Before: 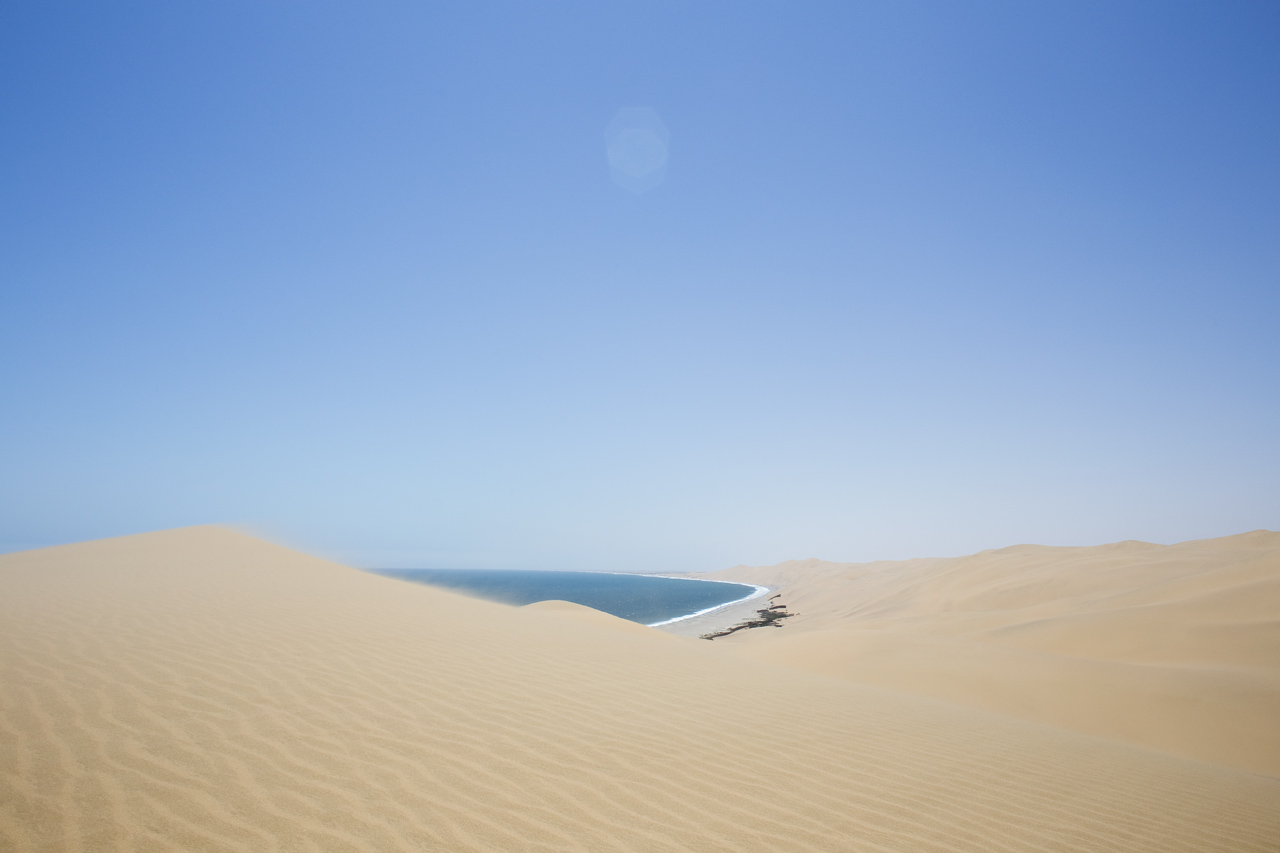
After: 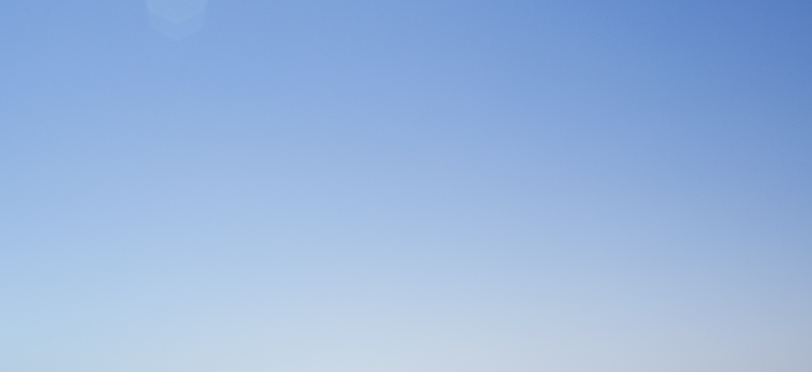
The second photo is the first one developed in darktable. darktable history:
crop: left 36.053%, top 18.141%, right 0.465%, bottom 38.154%
